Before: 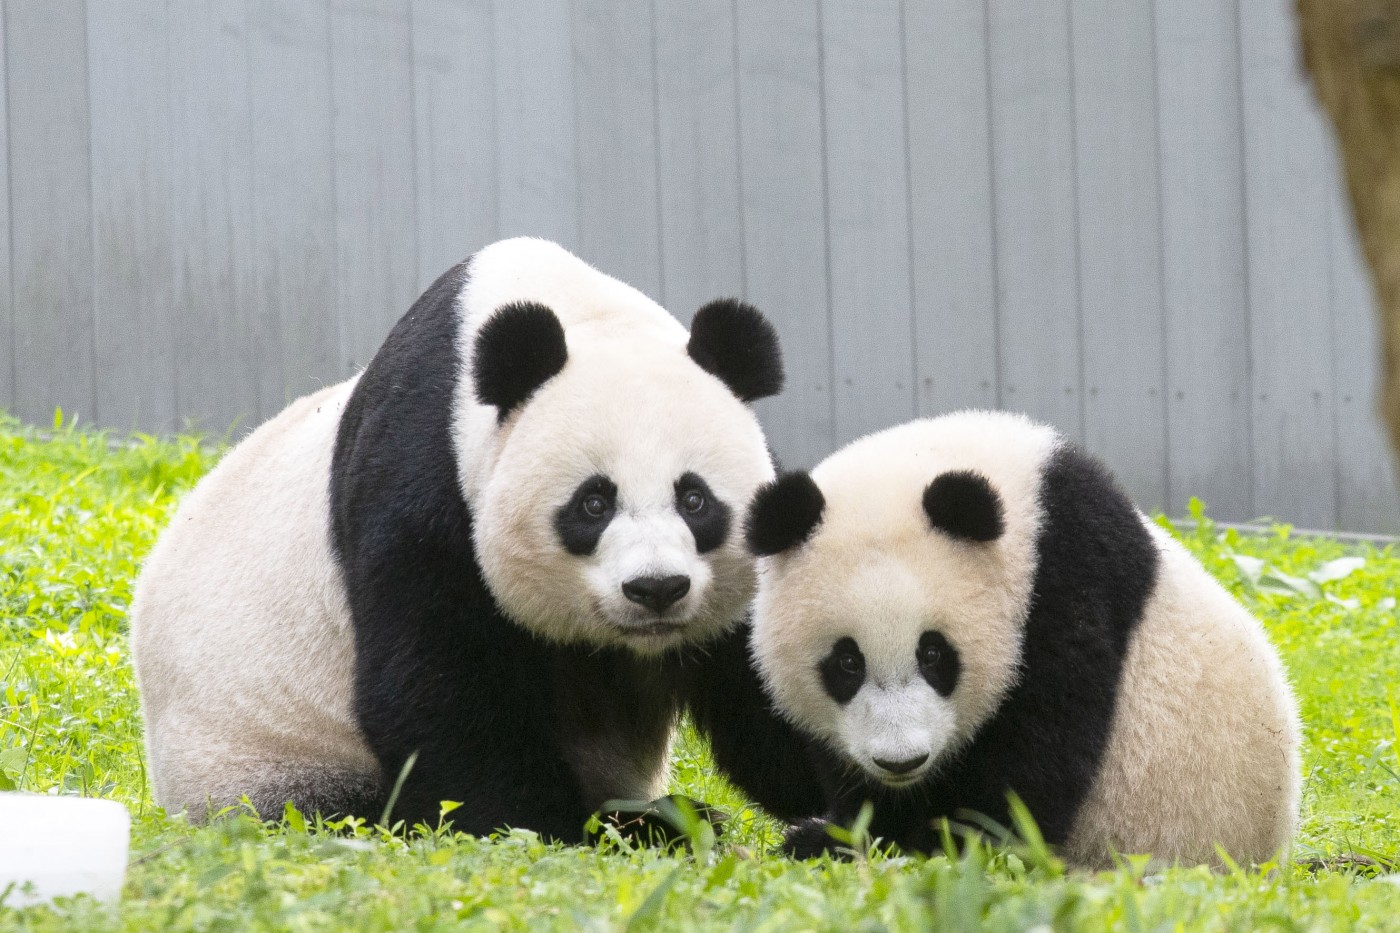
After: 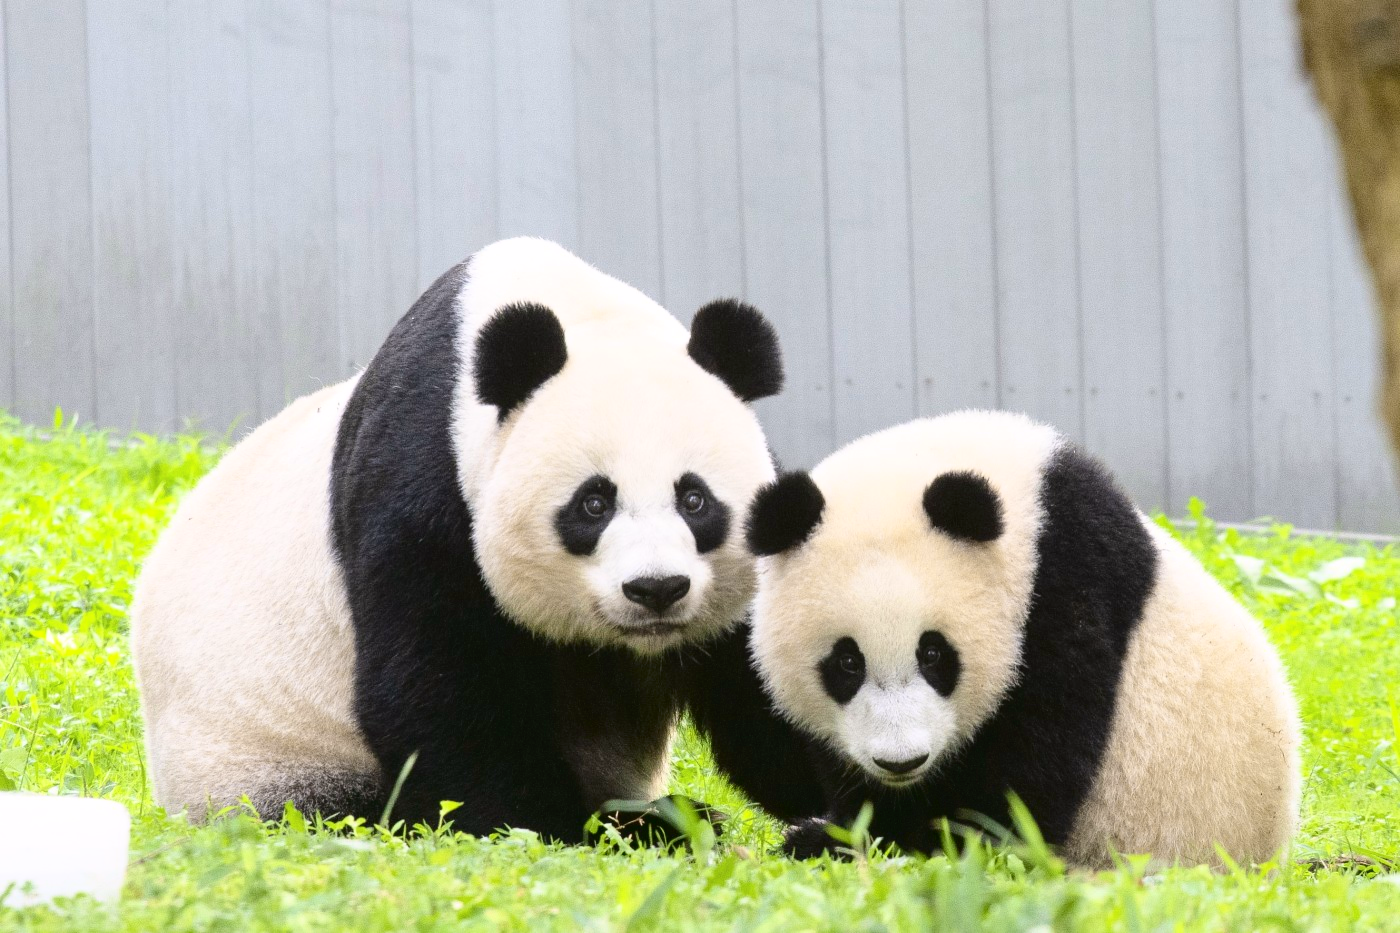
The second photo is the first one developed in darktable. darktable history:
tone curve: curves: ch0 [(0, 0.023) (0.087, 0.065) (0.184, 0.168) (0.45, 0.54) (0.57, 0.683) (0.722, 0.825) (0.877, 0.948) (1, 1)]; ch1 [(0, 0) (0.388, 0.369) (0.45, 0.43) (0.505, 0.509) (0.534, 0.528) (0.657, 0.655) (1, 1)]; ch2 [(0, 0) (0.314, 0.223) (0.427, 0.405) (0.5, 0.5) (0.55, 0.566) (0.625, 0.657) (1, 1)], color space Lab, independent channels, preserve colors none
